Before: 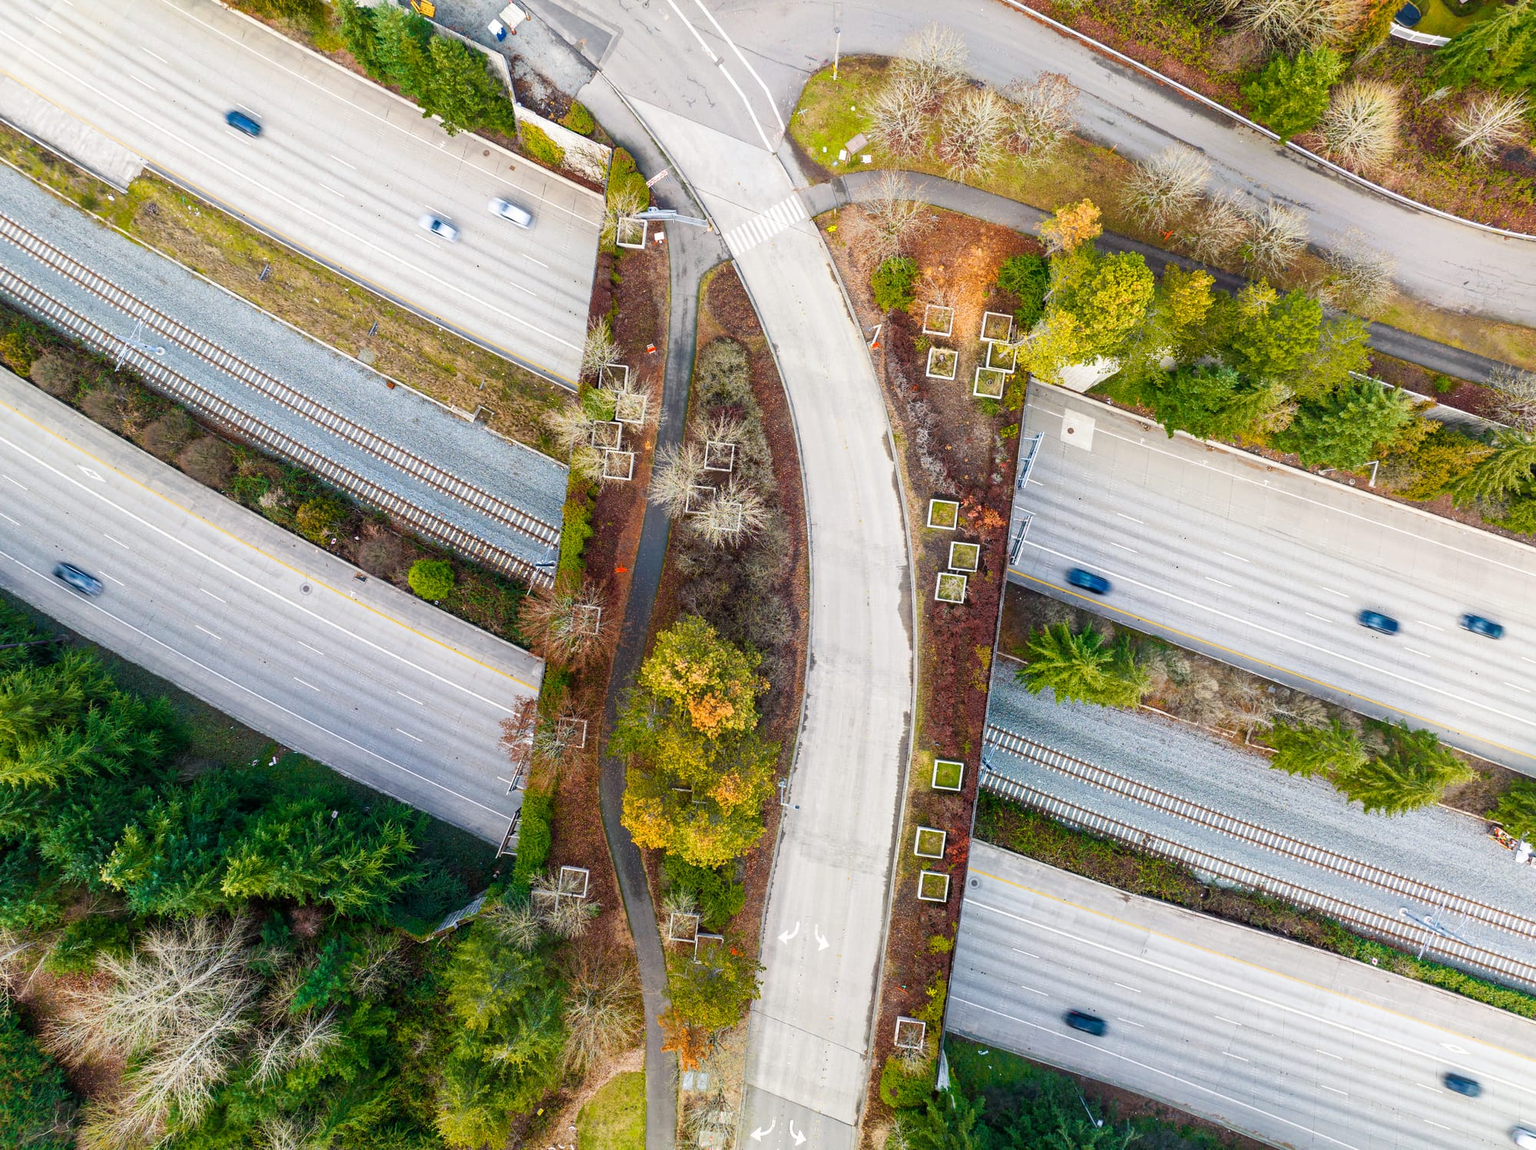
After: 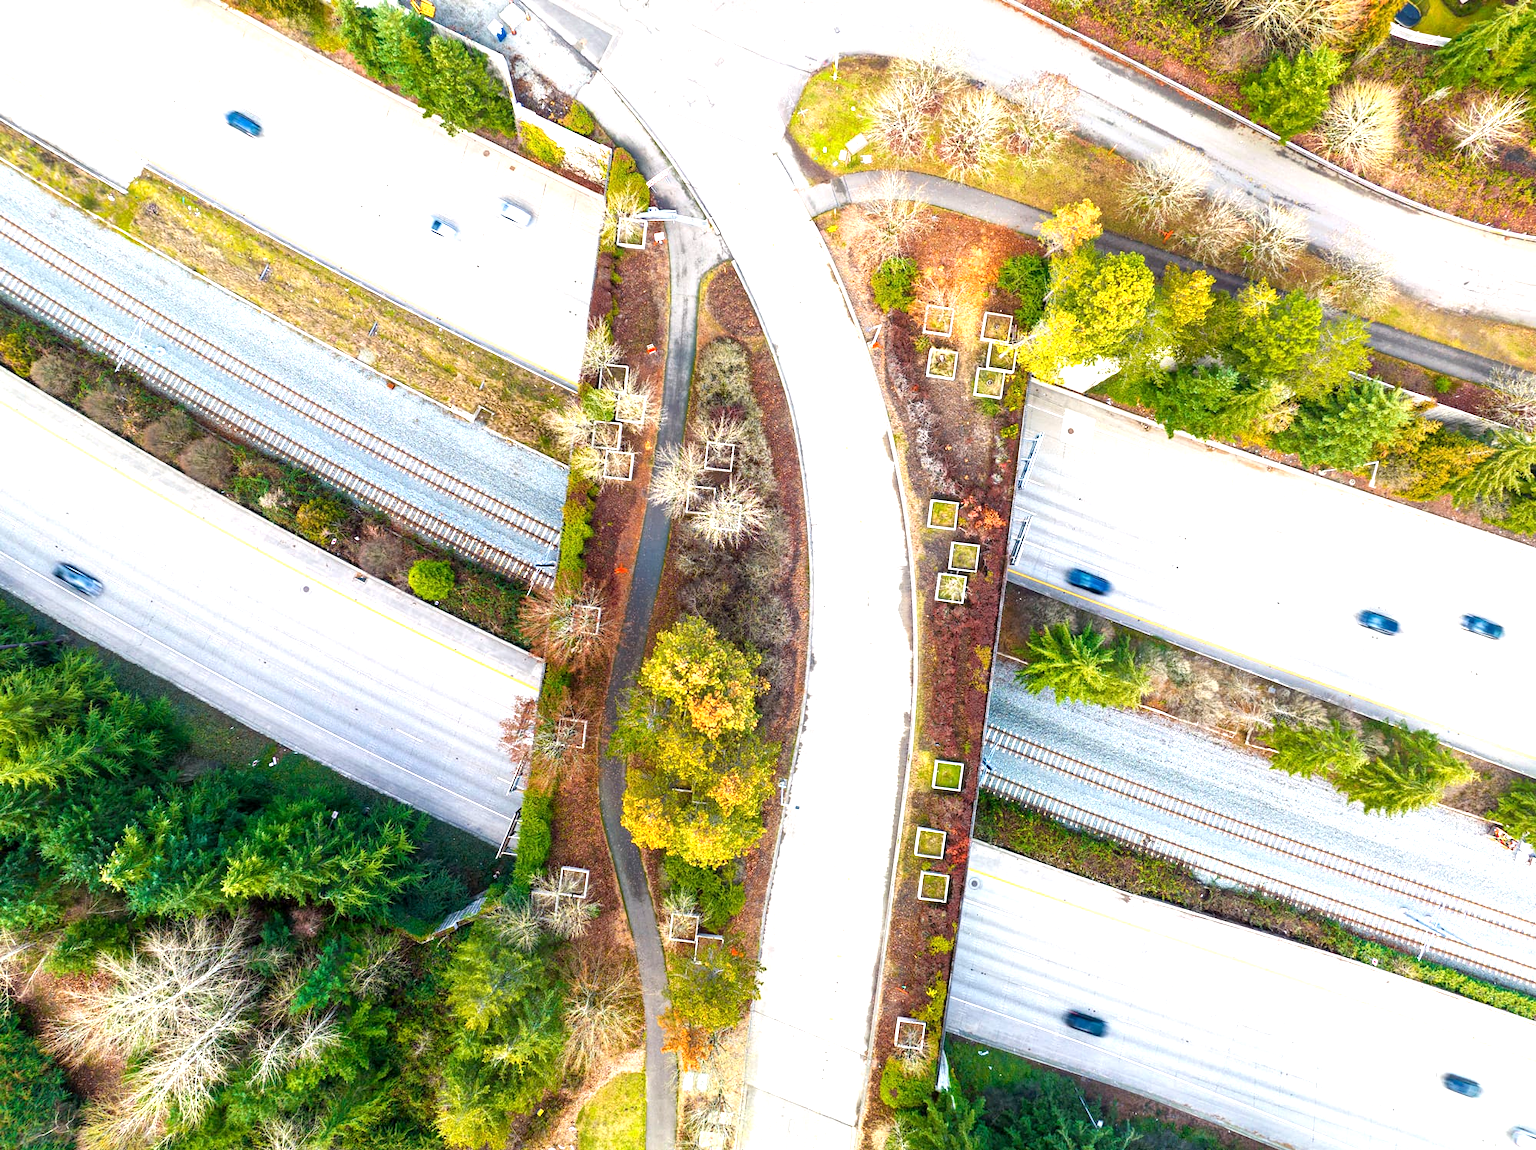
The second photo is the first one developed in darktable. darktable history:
exposure: black level correction 0.001, exposure 0.954 EV, compensate highlight preservation false
